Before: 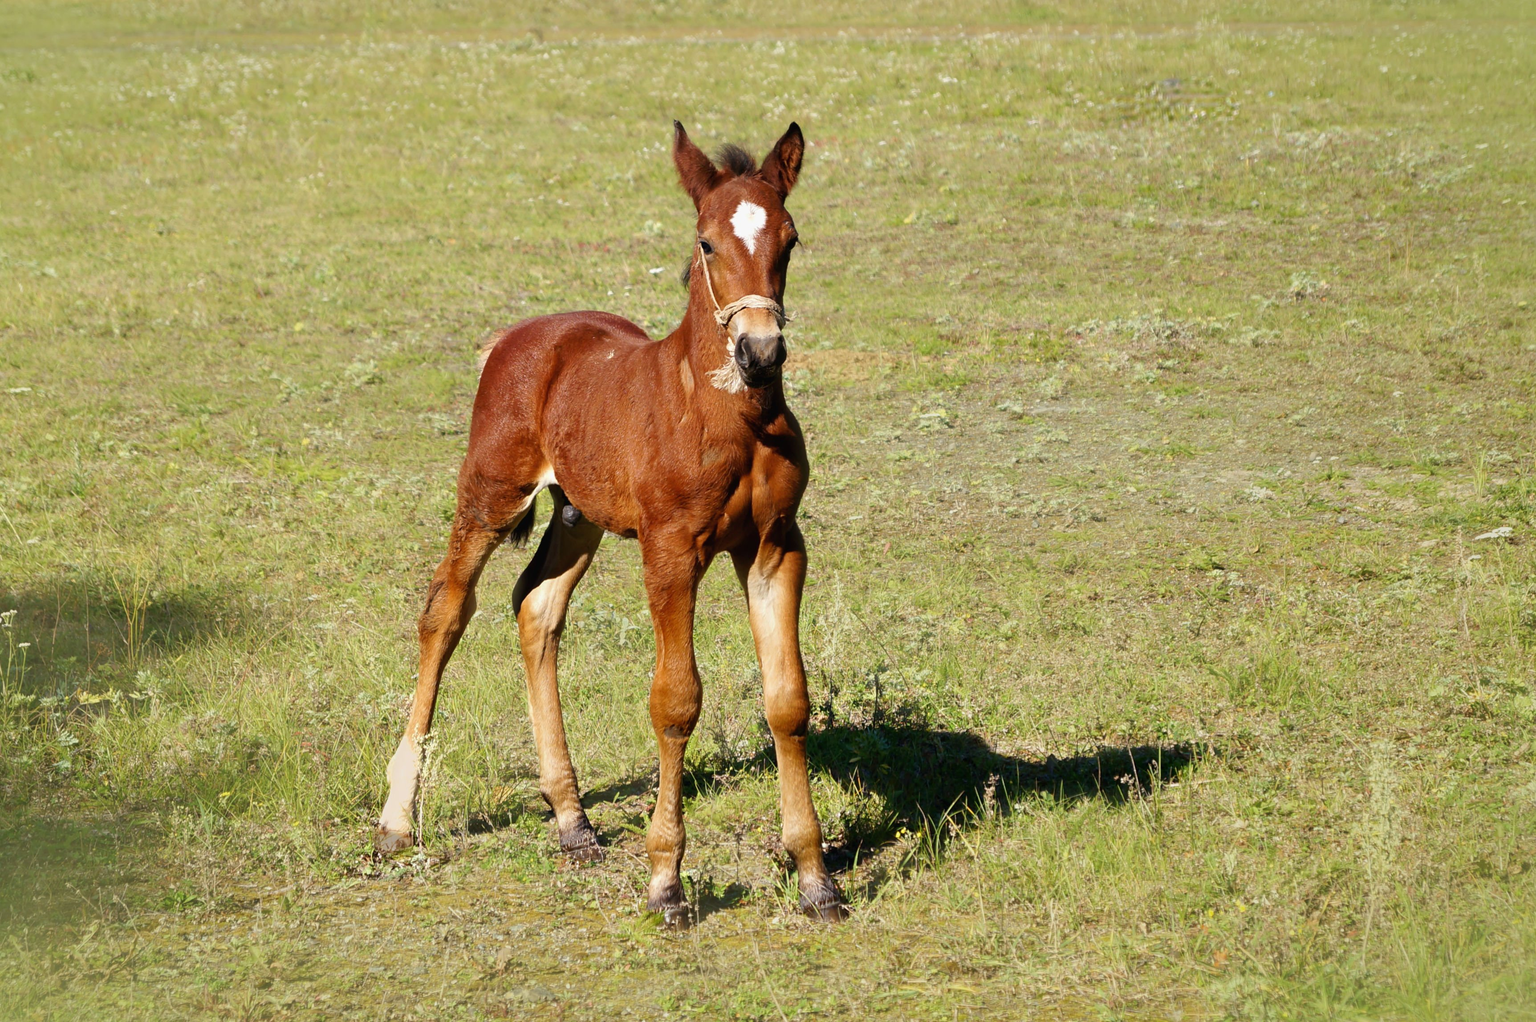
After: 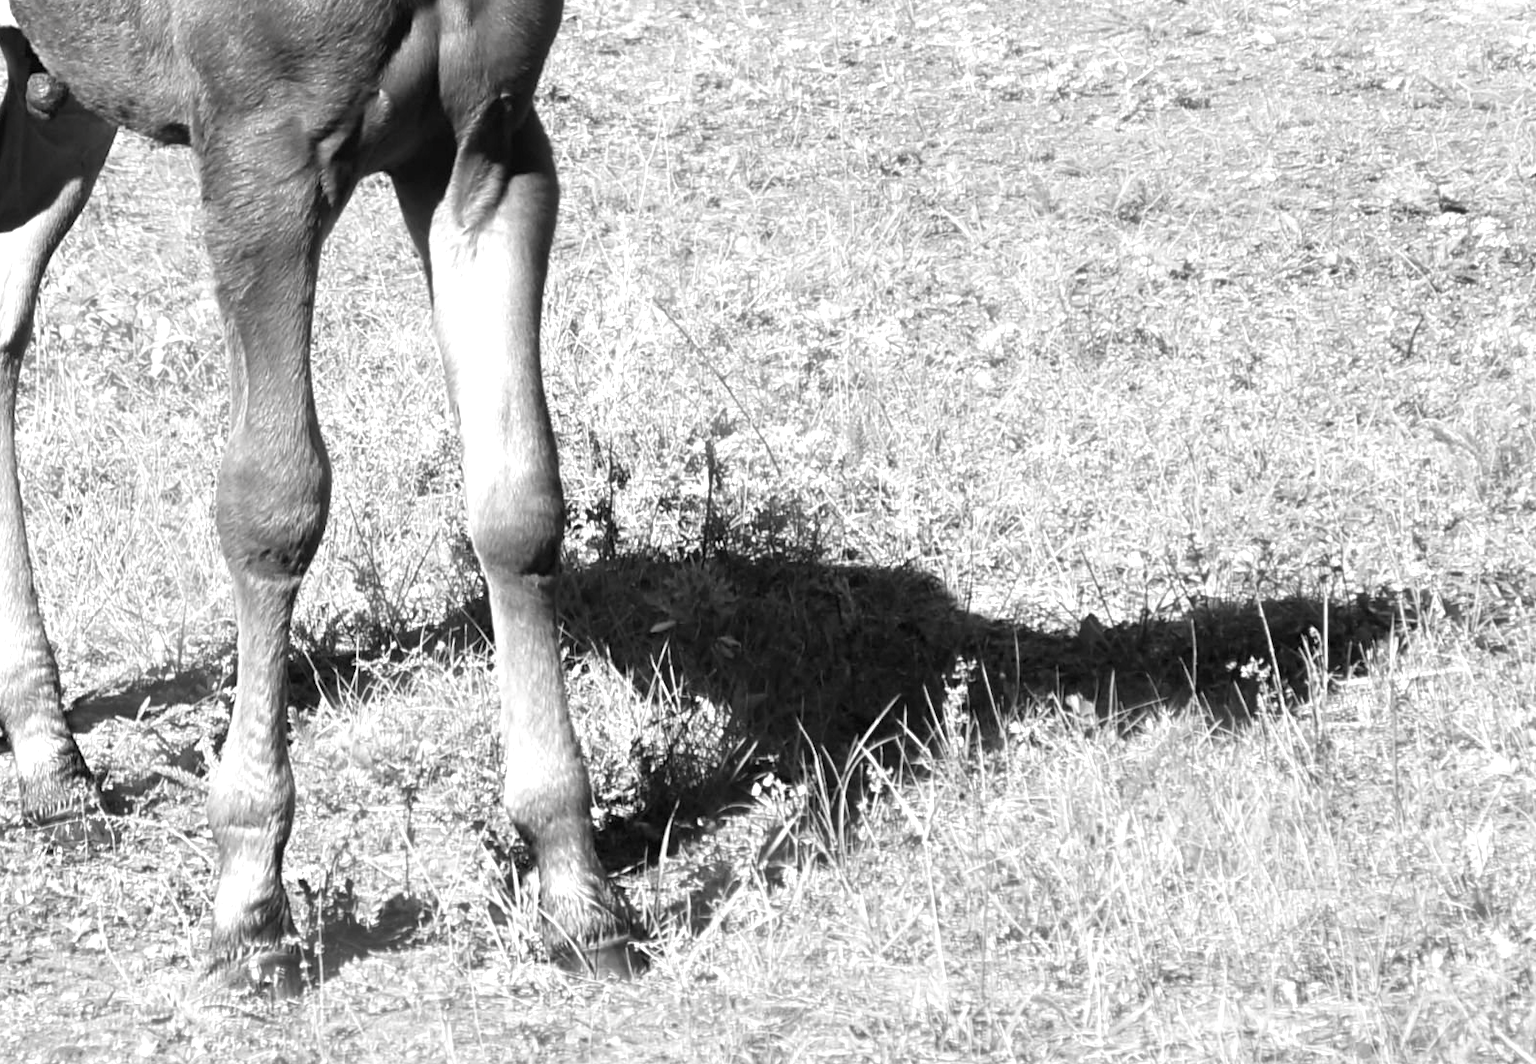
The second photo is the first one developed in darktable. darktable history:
contrast brightness saturation: saturation -0.993
exposure: black level correction 0, exposure 0.899 EV, compensate highlight preservation false
crop: left 35.844%, top 46.181%, right 18.184%, bottom 5.915%
color balance rgb: highlights gain › chroma 2.02%, highlights gain › hue 44.46°, linear chroma grading › shadows -7.969%, linear chroma grading › global chroma 9.842%, perceptual saturation grading › global saturation 20%, perceptual saturation grading › highlights -50.305%, perceptual saturation grading › shadows 30.186%, global vibrance 20%
